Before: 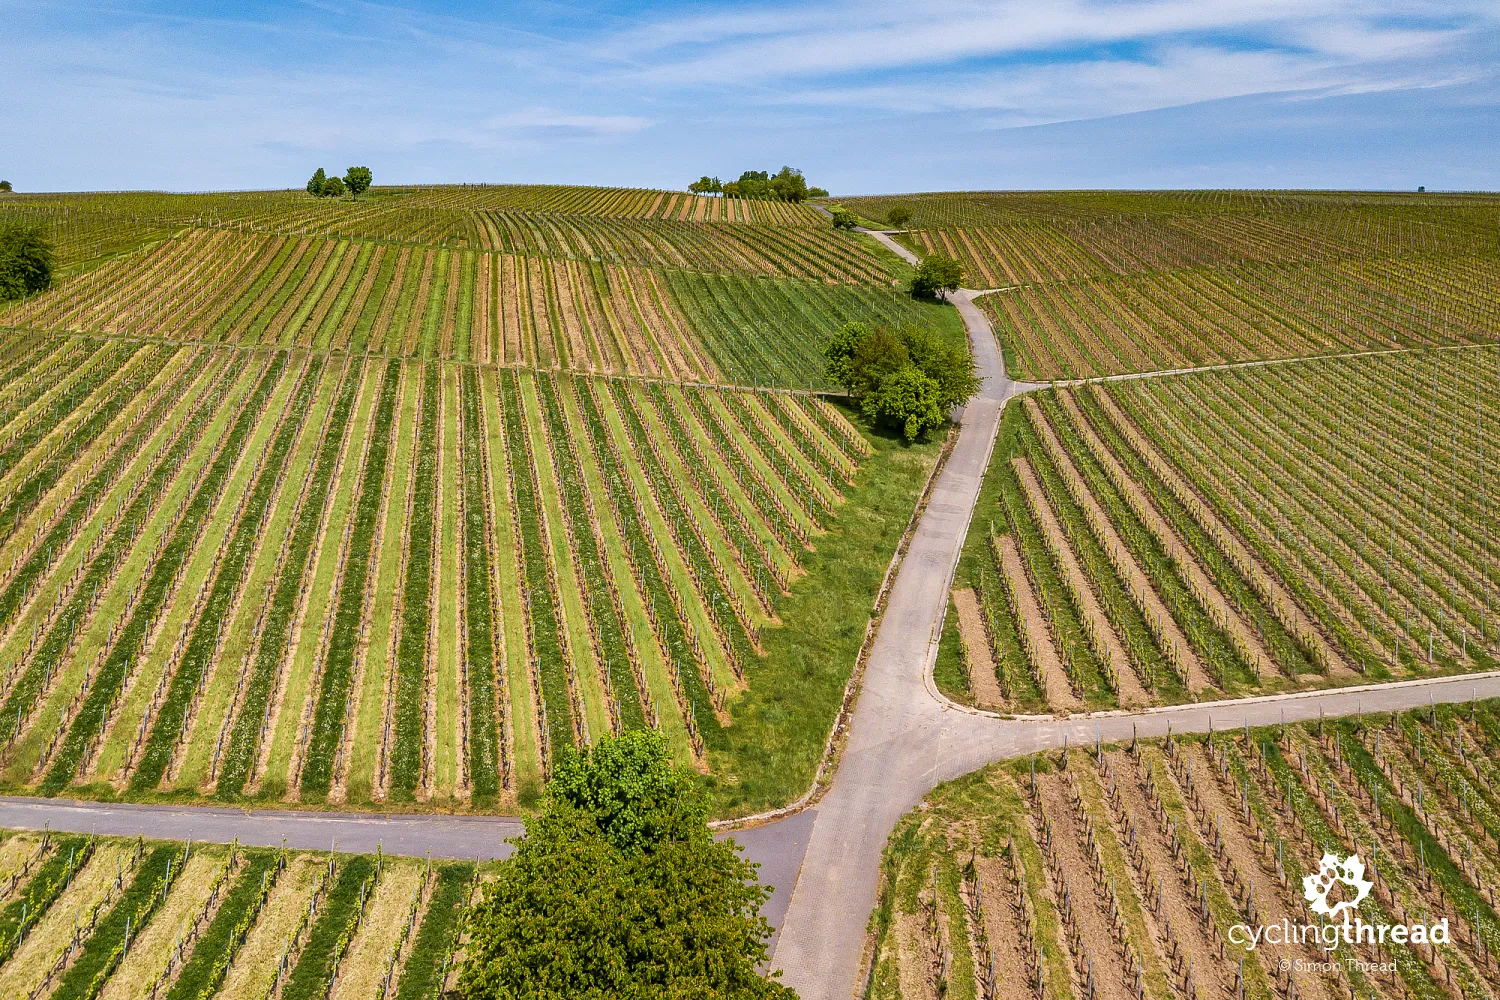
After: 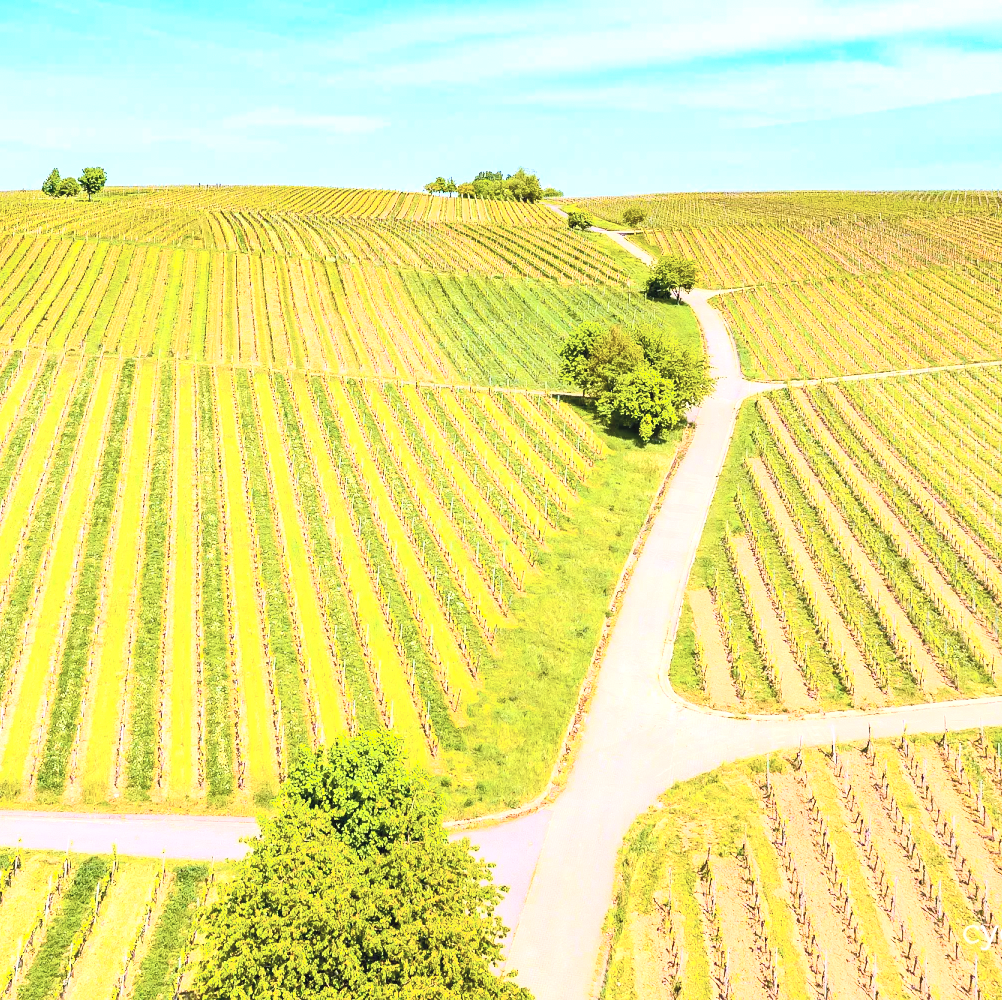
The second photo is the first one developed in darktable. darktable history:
color correction: saturation 0.85
color balance rgb: perceptual saturation grading › global saturation 25%, perceptual brilliance grading › mid-tones 10%, perceptual brilliance grading › shadows 15%, global vibrance 20%
contrast brightness saturation: contrast 0.39, brightness 0.53
crop and rotate: left 17.732%, right 15.423%
exposure: black level correction 0, exposure 1.1 EV, compensate exposure bias true, compensate highlight preservation false
